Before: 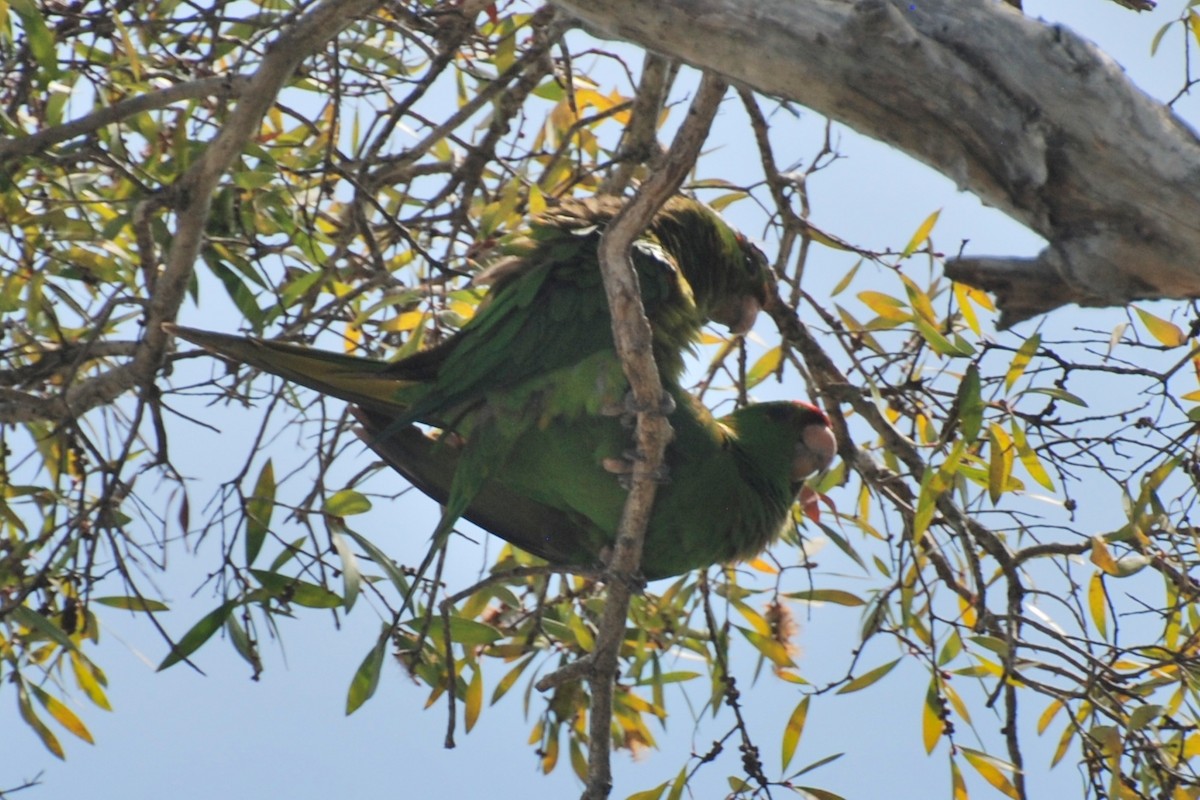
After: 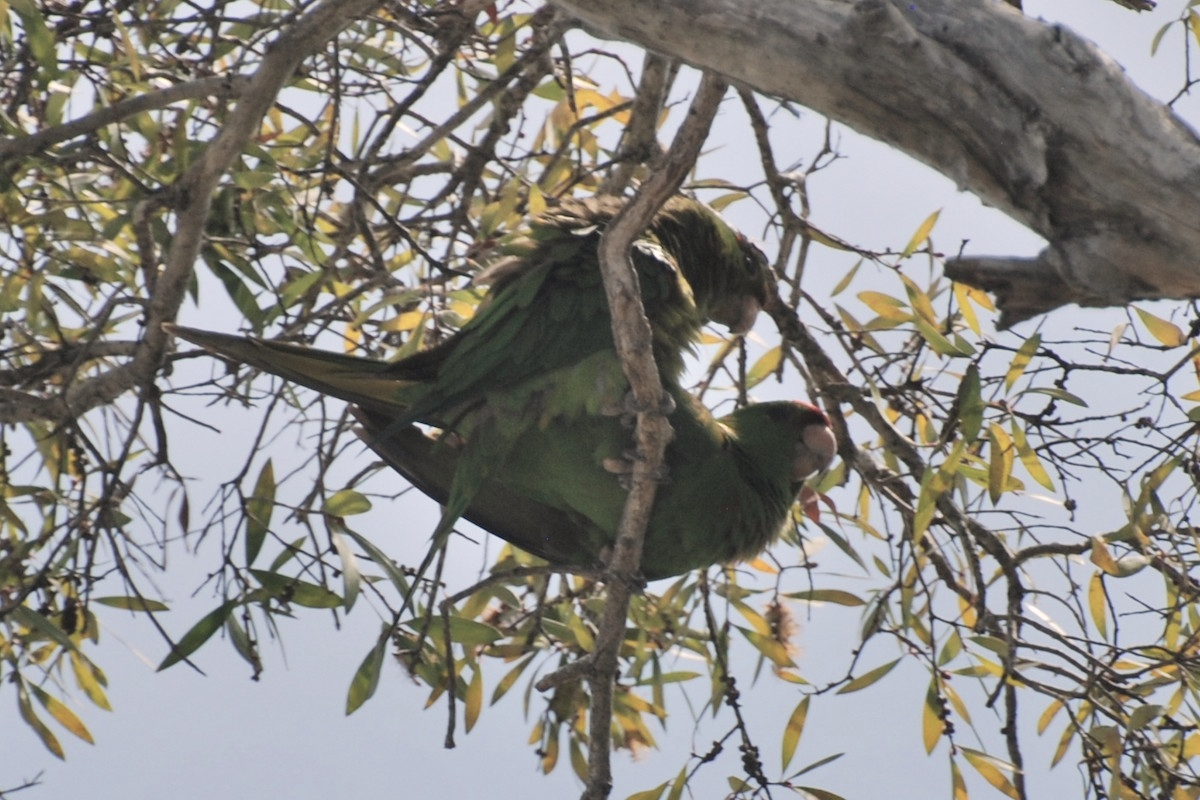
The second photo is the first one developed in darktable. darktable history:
color correction: highlights a* 5.57, highlights b* 5.26, saturation 0.632
